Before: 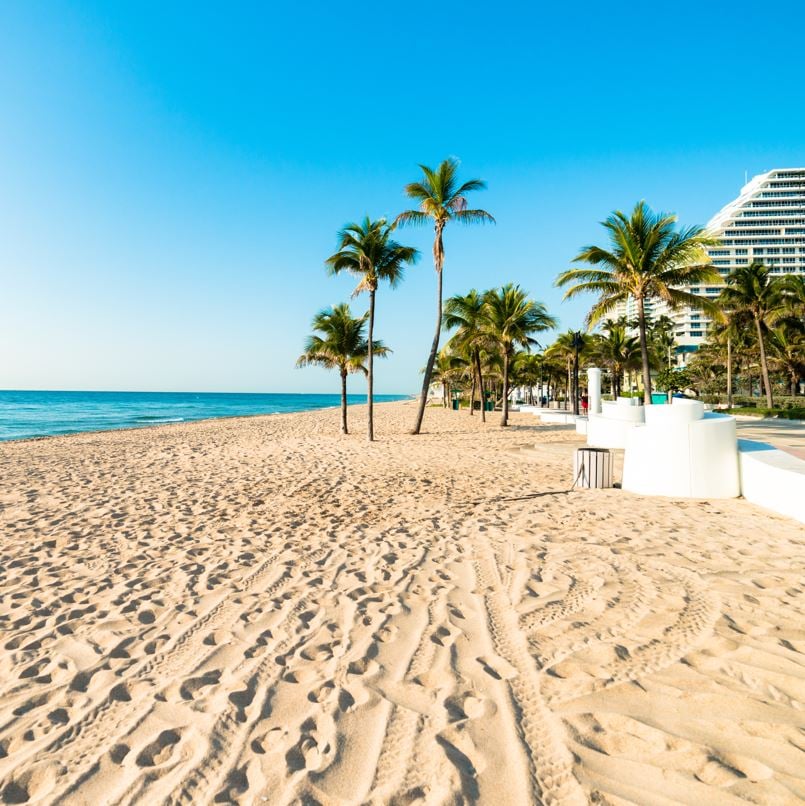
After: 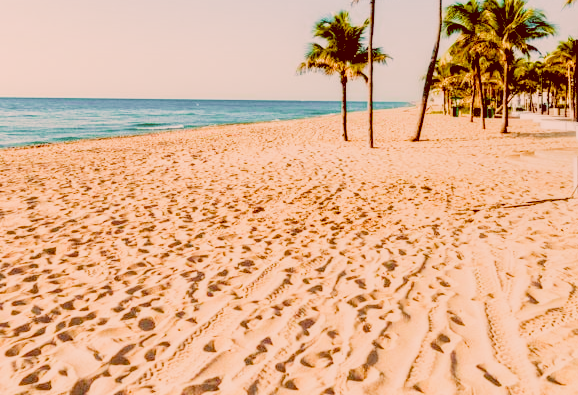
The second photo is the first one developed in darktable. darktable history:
contrast brightness saturation: contrast -0.126
crop: top 36.457%, right 28.098%, bottom 14.51%
color balance rgb: shadows lift › luminance -19.741%, power › luminance 3.122%, power › hue 229.68°, perceptual saturation grading › global saturation 25.141%, global vibrance 45.756%
local contrast: on, module defaults
exposure: black level correction 0.036, exposure 0.903 EV, compensate highlight preservation false
filmic rgb: black relative exposure -7.97 EV, white relative exposure 4.05 EV, hardness 4.15, preserve chrominance RGB euclidean norm, color science v5 (2021), iterations of high-quality reconstruction 0, contrast in shadows safe, contrast in highlights safe
color correction: highlights a* 9.23, highlights b* 8.75, shadows a* 39.81, shadows b* 39.38, saturation 0.794
